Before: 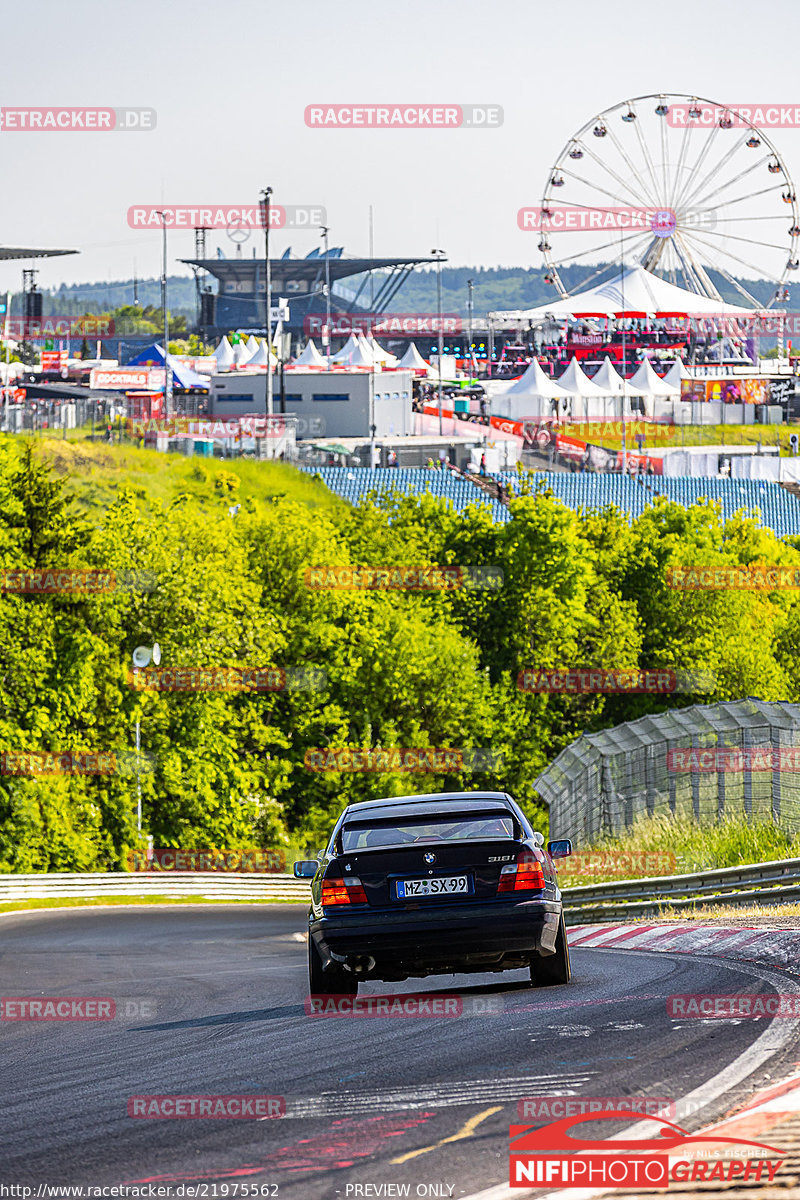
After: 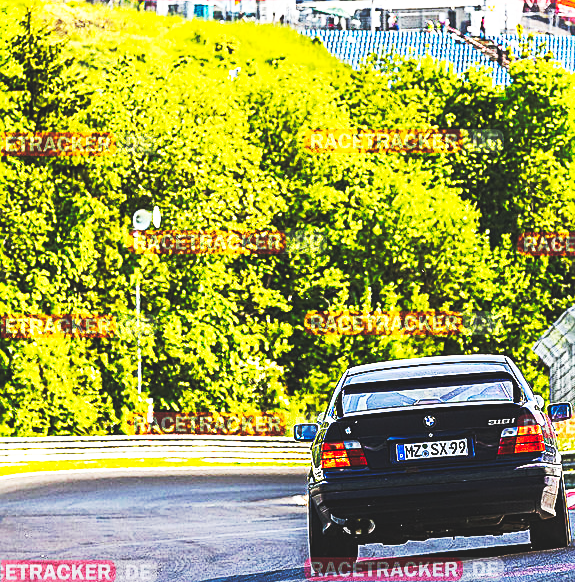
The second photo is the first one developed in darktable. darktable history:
sharpen: on, module defaults
tone equalizer: edges refinement/feathering 500, mask exposure compensation -1.57 EV, preserve details no
crop: top 36.452%, right 28.019%, bottom 15.031%
base curve: curves: ch0 [(0, 0.015) (0.085, 0.116) (0.134, 0.298) (0.19, 0.545) (0.296, 0.764) (0.599, 0.982) (1, 1)], exposure shift 0.01, preserve colors none
